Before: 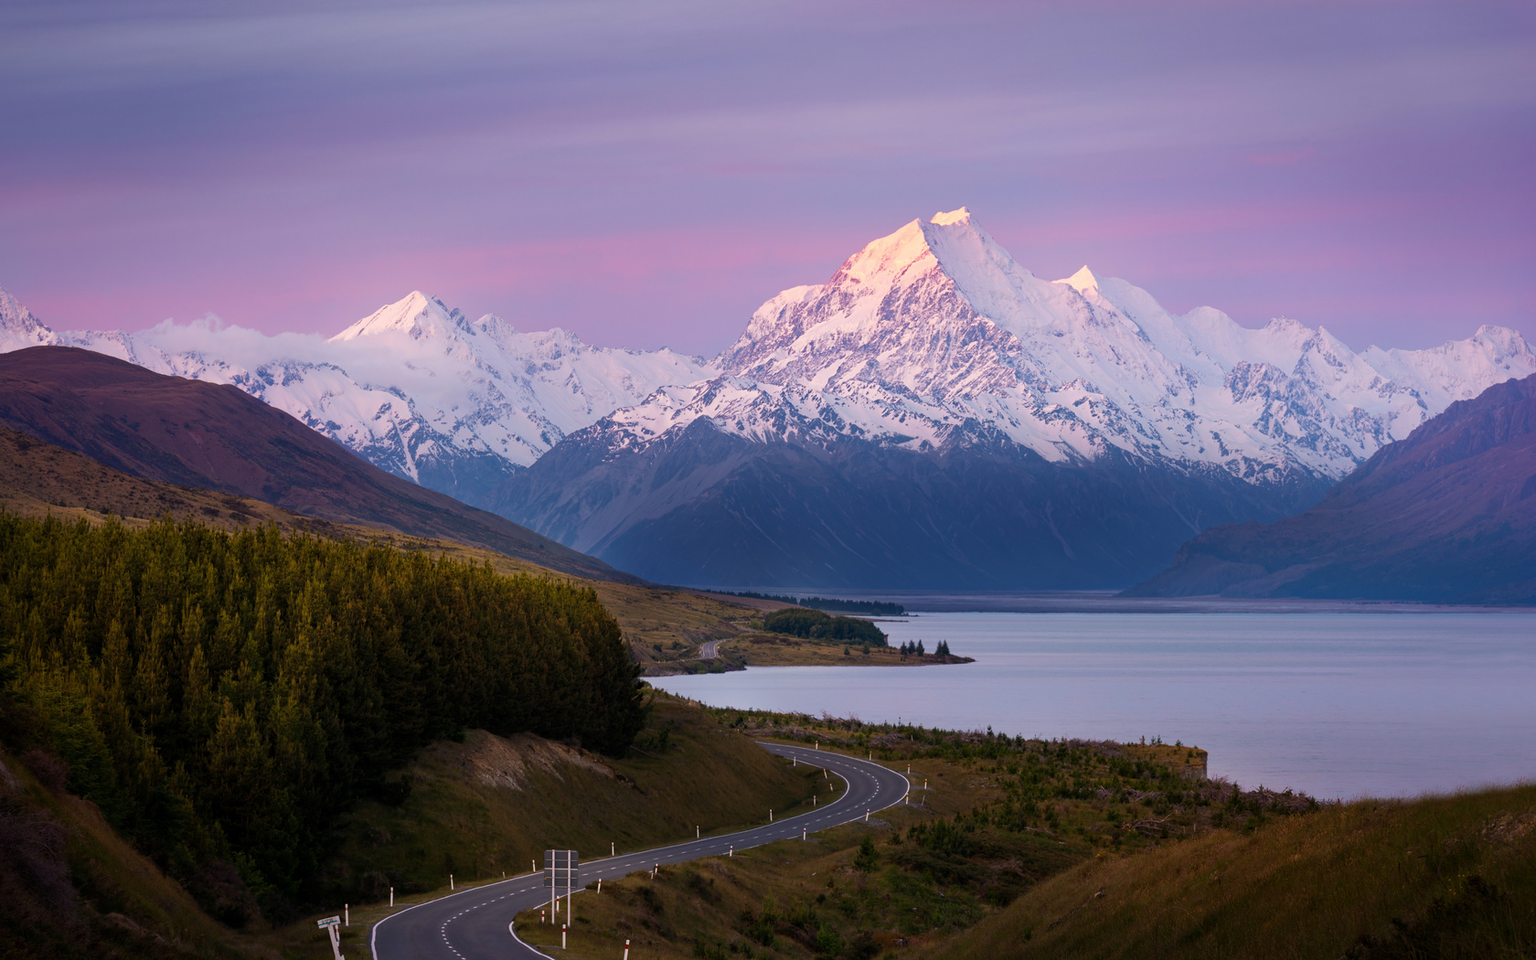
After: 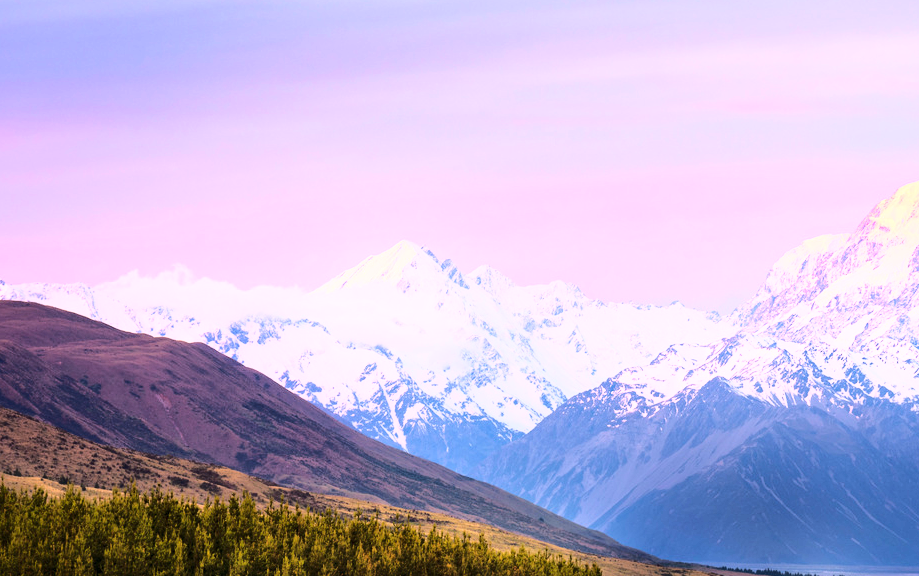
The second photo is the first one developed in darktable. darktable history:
base curve: curves: ch0 [(0, 0) (0.032, 0.037) (0.105, 0.228) (0.435, 0.76) (0.856, 0.983) (1, 1)]
crop and rotate: left 3.047%, top 7.509%, right 42.236%, bottom 37.598%
contrast equalizer: octaves 7, y [[0.524 ×6], [0.512 ×6], [0.379 ×6], [0 ×6], [0 ×6]]
exposure: black level correction 0, exposure 0.68 EV, compensate exposure bias true, compensate highlight preservation false
